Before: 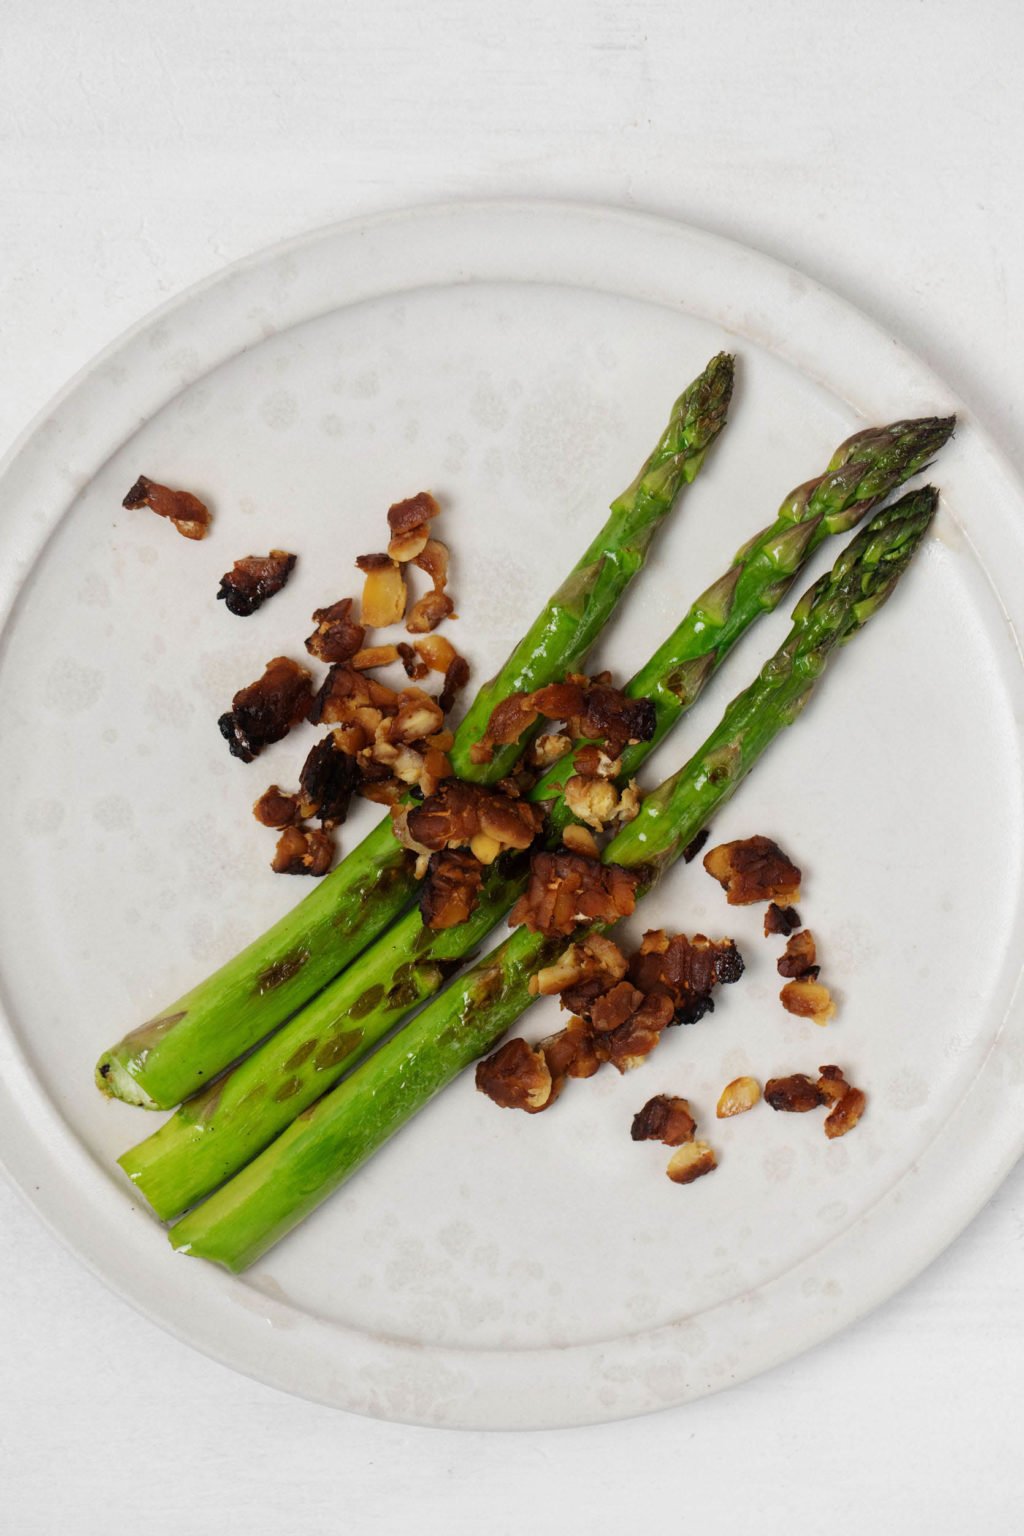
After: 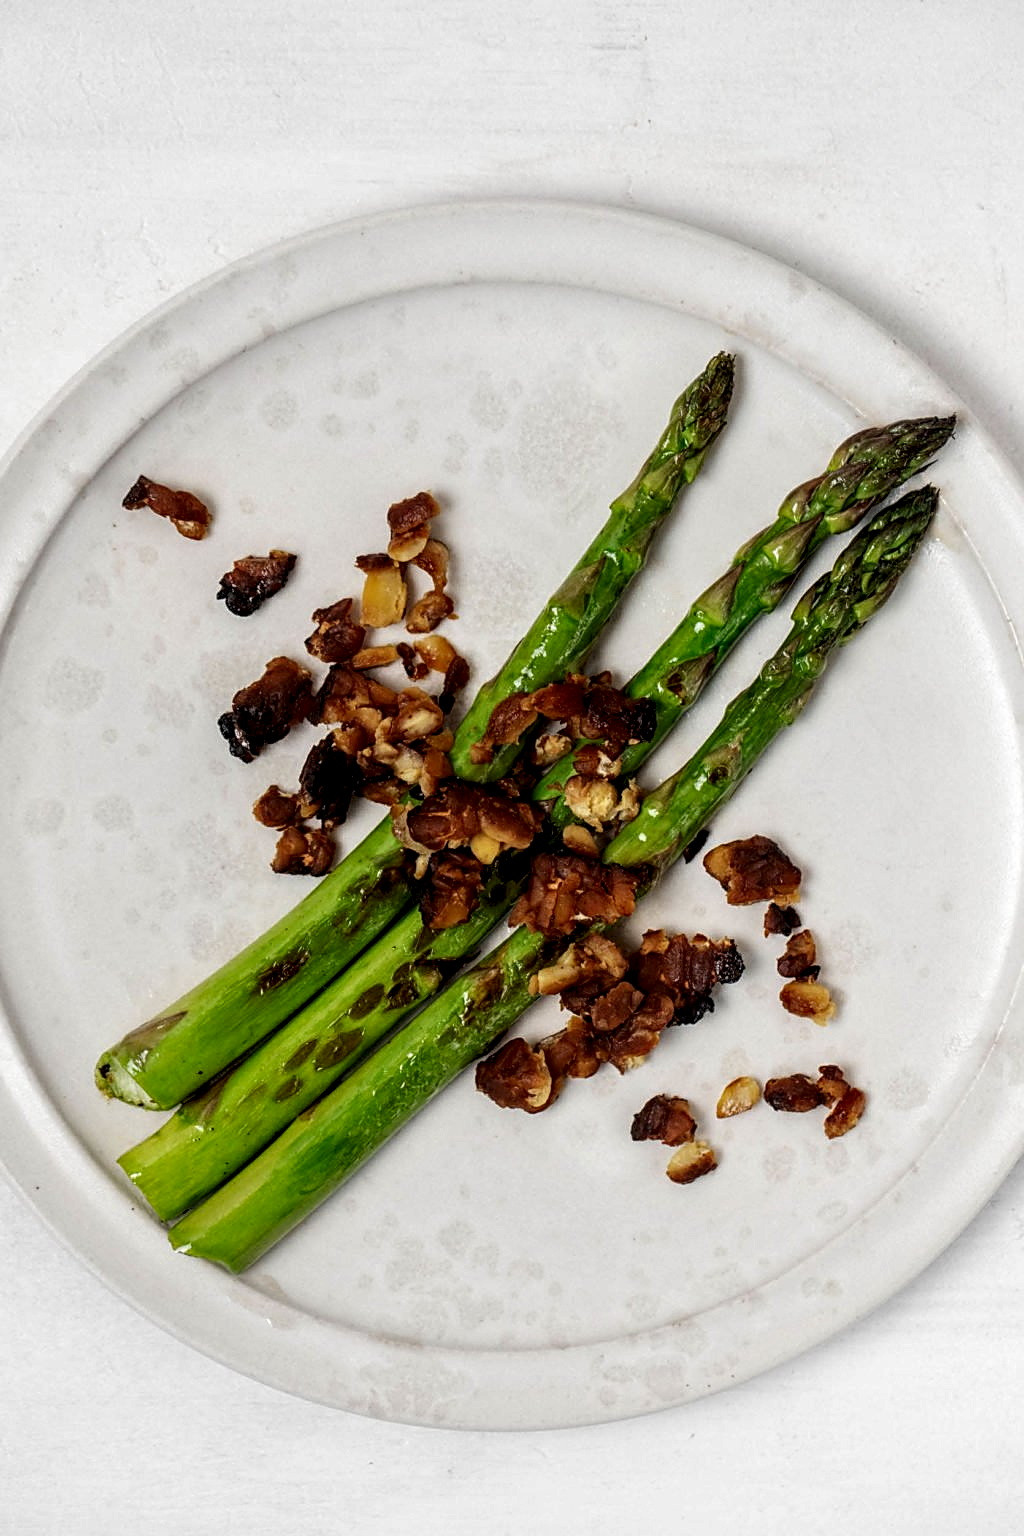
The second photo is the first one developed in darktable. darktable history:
sharpen: on, module defaults
local contrast: highlights 60%, shadows 61%, detail 160%
